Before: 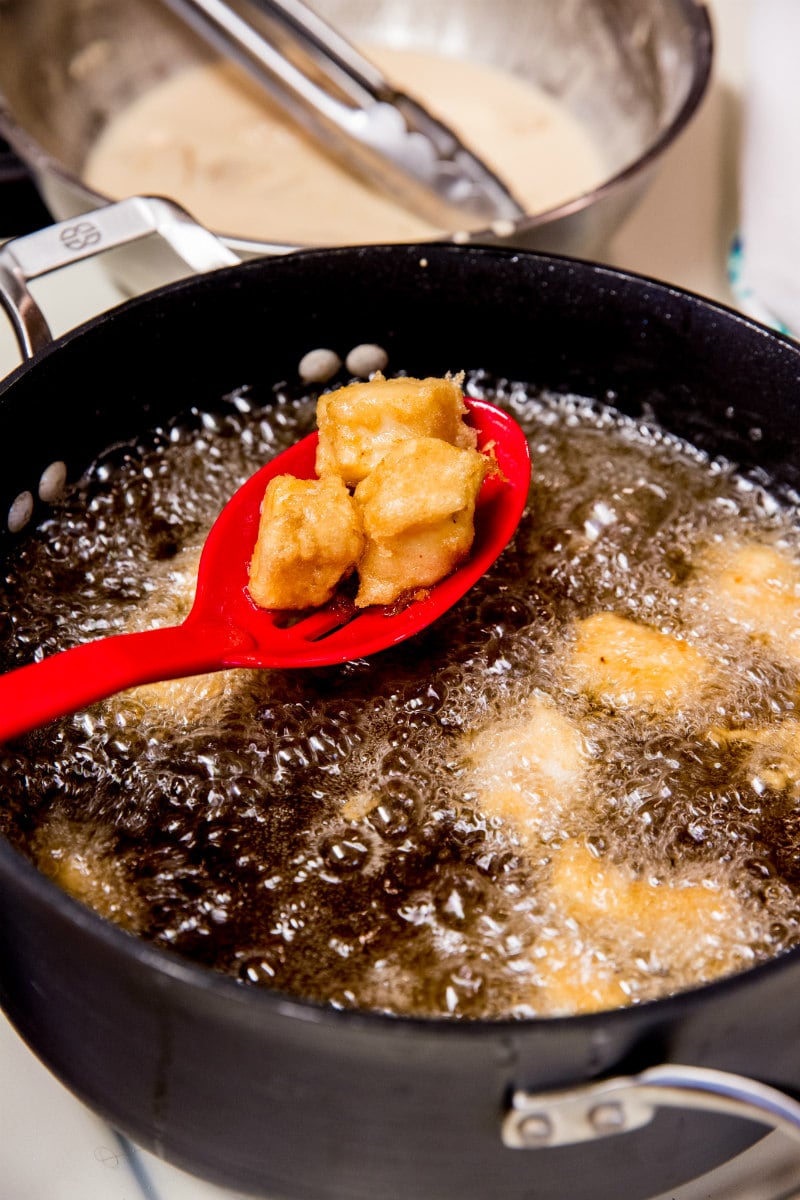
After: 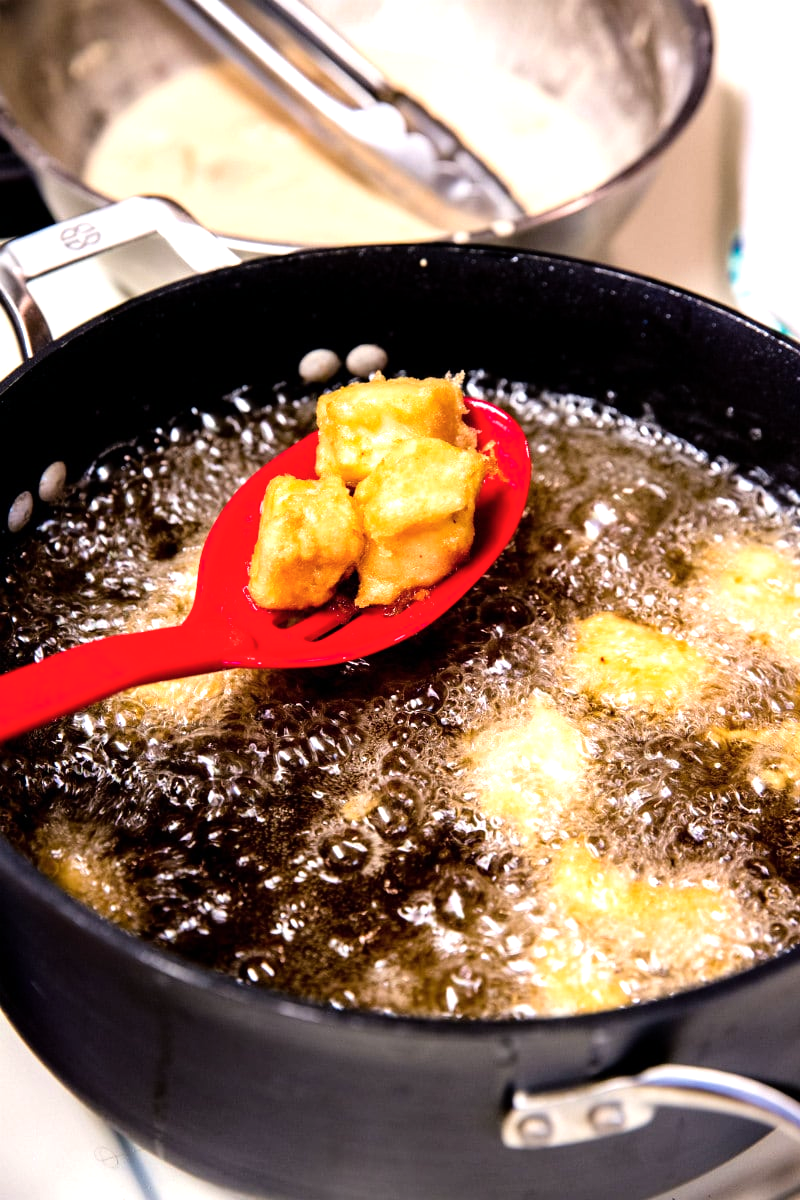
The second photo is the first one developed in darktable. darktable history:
tone equalizer: -8 EV -0.711 EV, -7 EV -0.7 EV, -6 EV -0.592 EV, -5 EV -0.404 EV, -3 EV 0.404 EV, -2 EV 0.6 EV, -1 EV 0.681 EV, +0 EV 0.776 EV
color balance rgb: power › chroma 0.998%, power › hue 254.57°, perceptual saturation grading › global saturation 0.238%, global vibrance 20%
